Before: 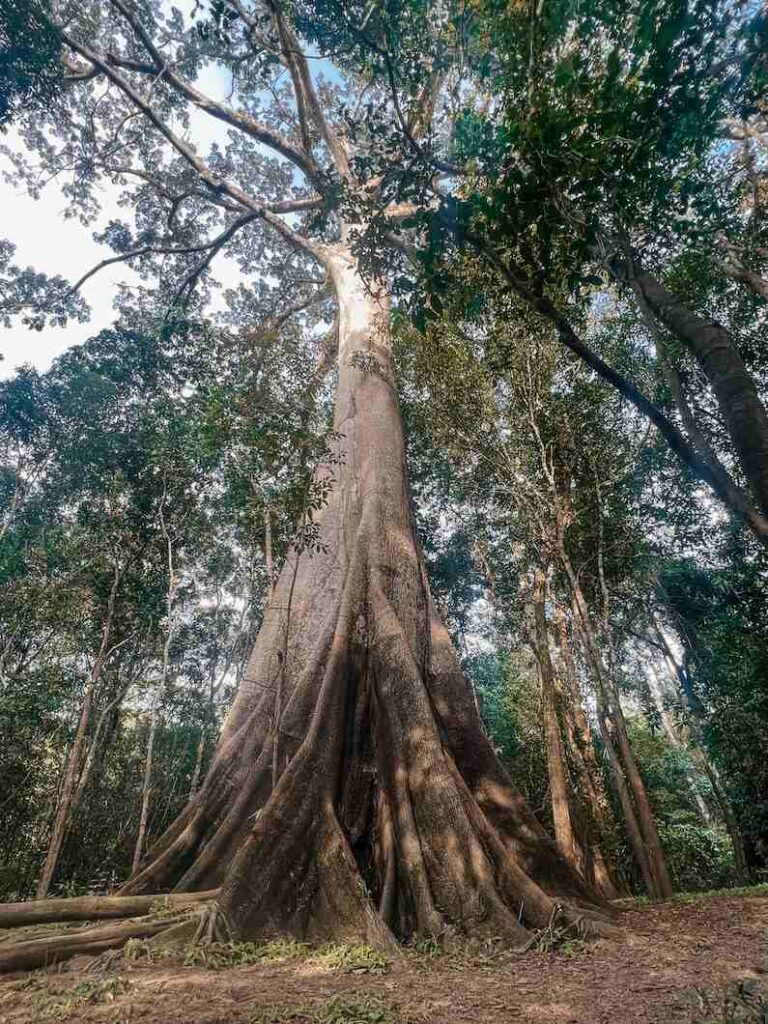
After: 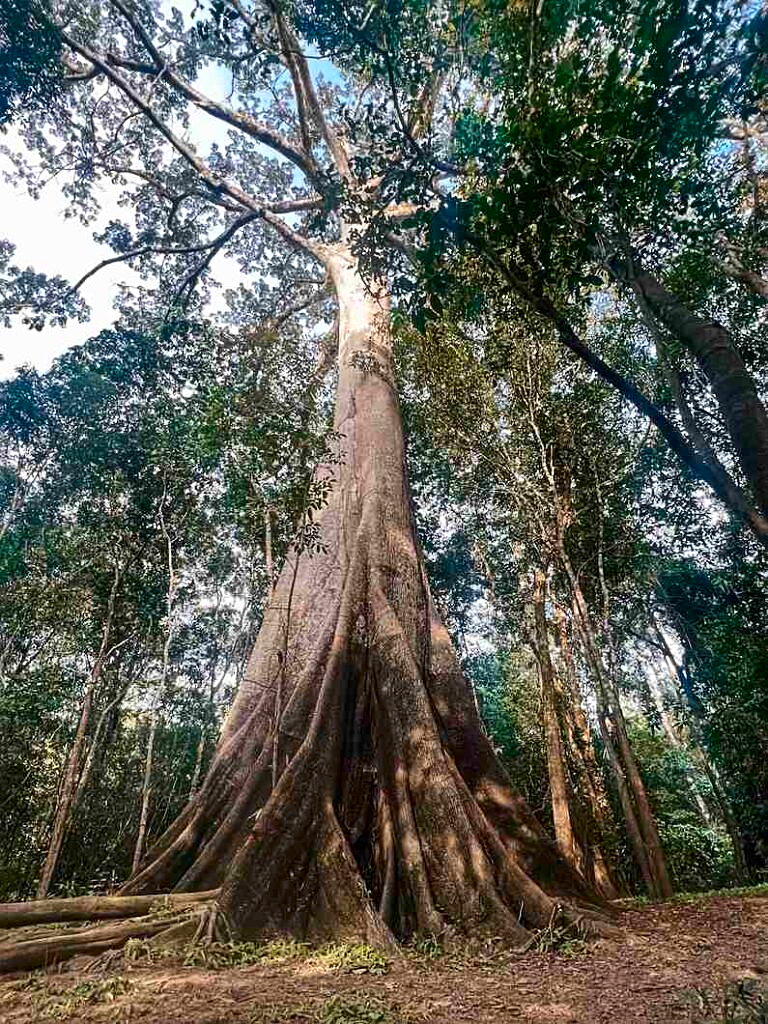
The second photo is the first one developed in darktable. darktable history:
contrast brightness saturation: contrast 0.175, saturation 0.306
sharpen: on, module defaults
shadows and highlights: shadows 12.72, white point adjustment 1.23, soften with gaussian
